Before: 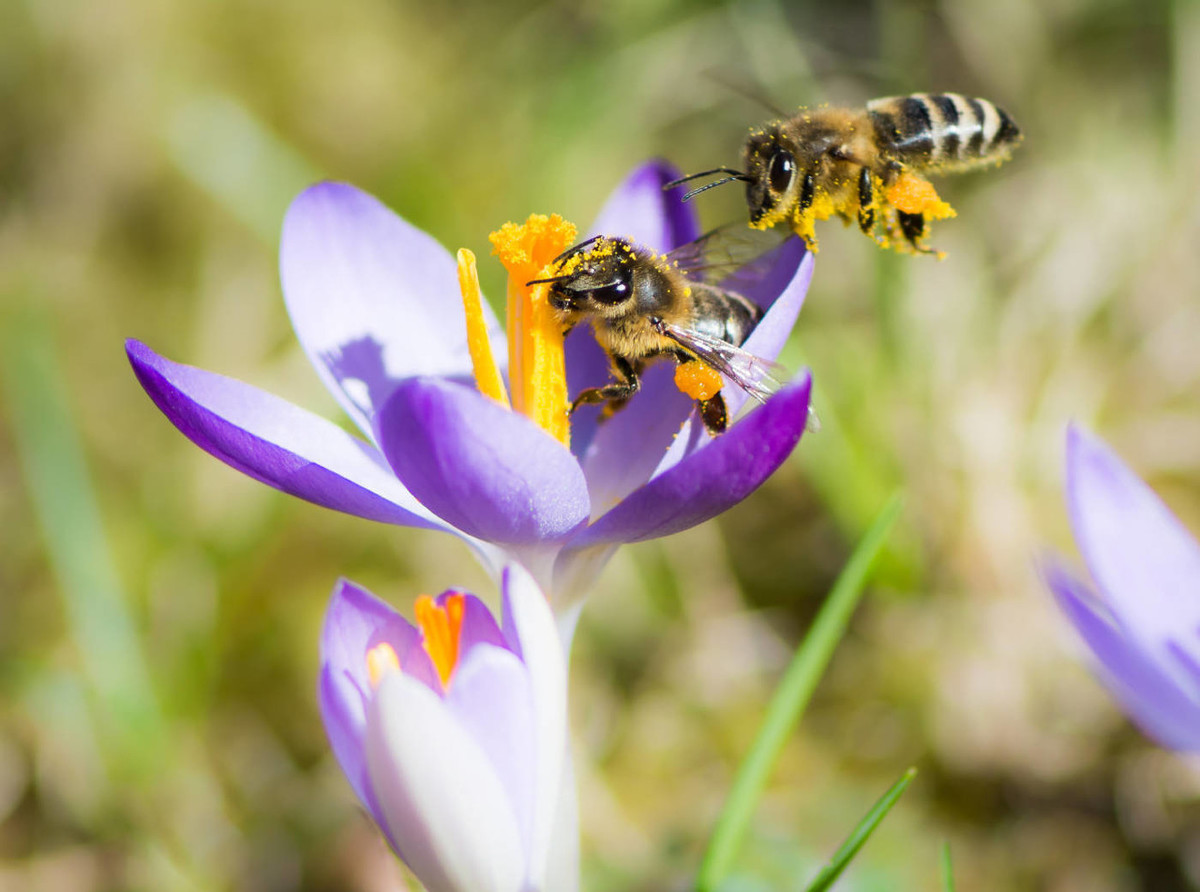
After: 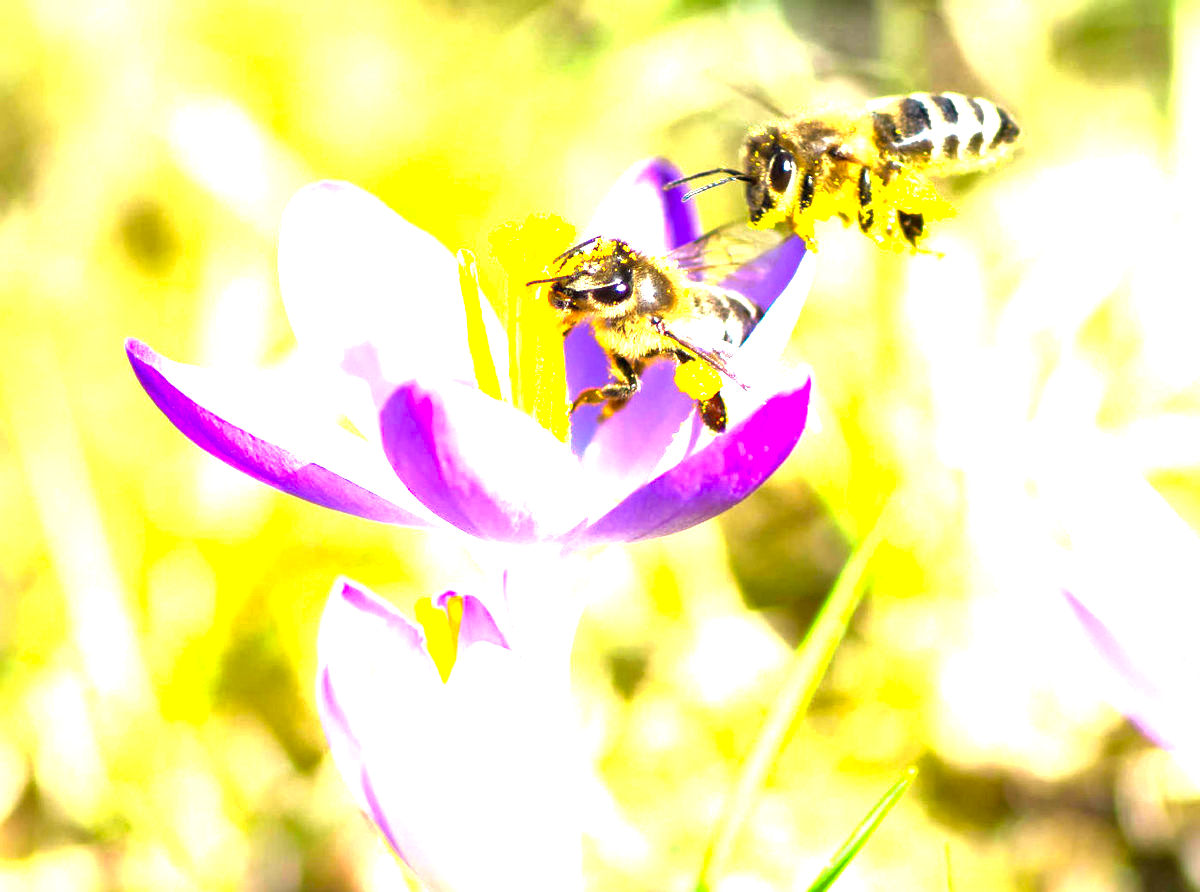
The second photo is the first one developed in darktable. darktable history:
color correction: highlights a* 3.34, highlights b* 1.72, saturation 1.17
exposure: black level correction 0, exposure 1.2 EV, compensate exposure bias true, compensate highlight preservation false
local contrast: mode bilateral grid, contrast 20, coarseness 50, detail 171%, midtone range 0.2
levels: levels [0, 0.374, 0.749]
